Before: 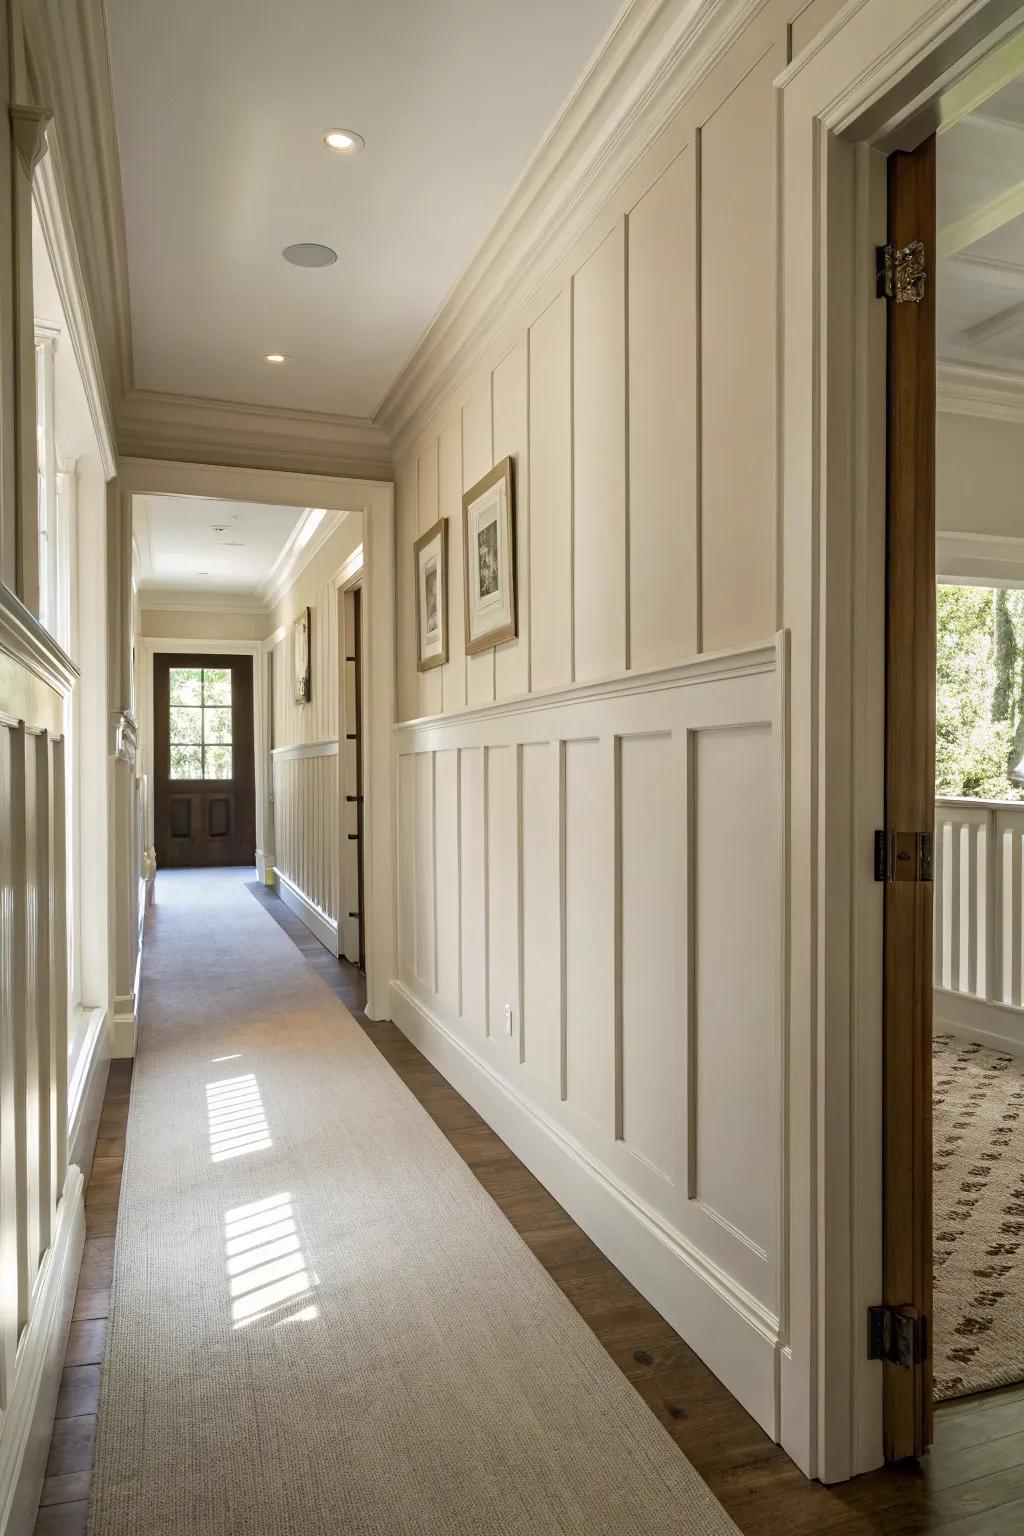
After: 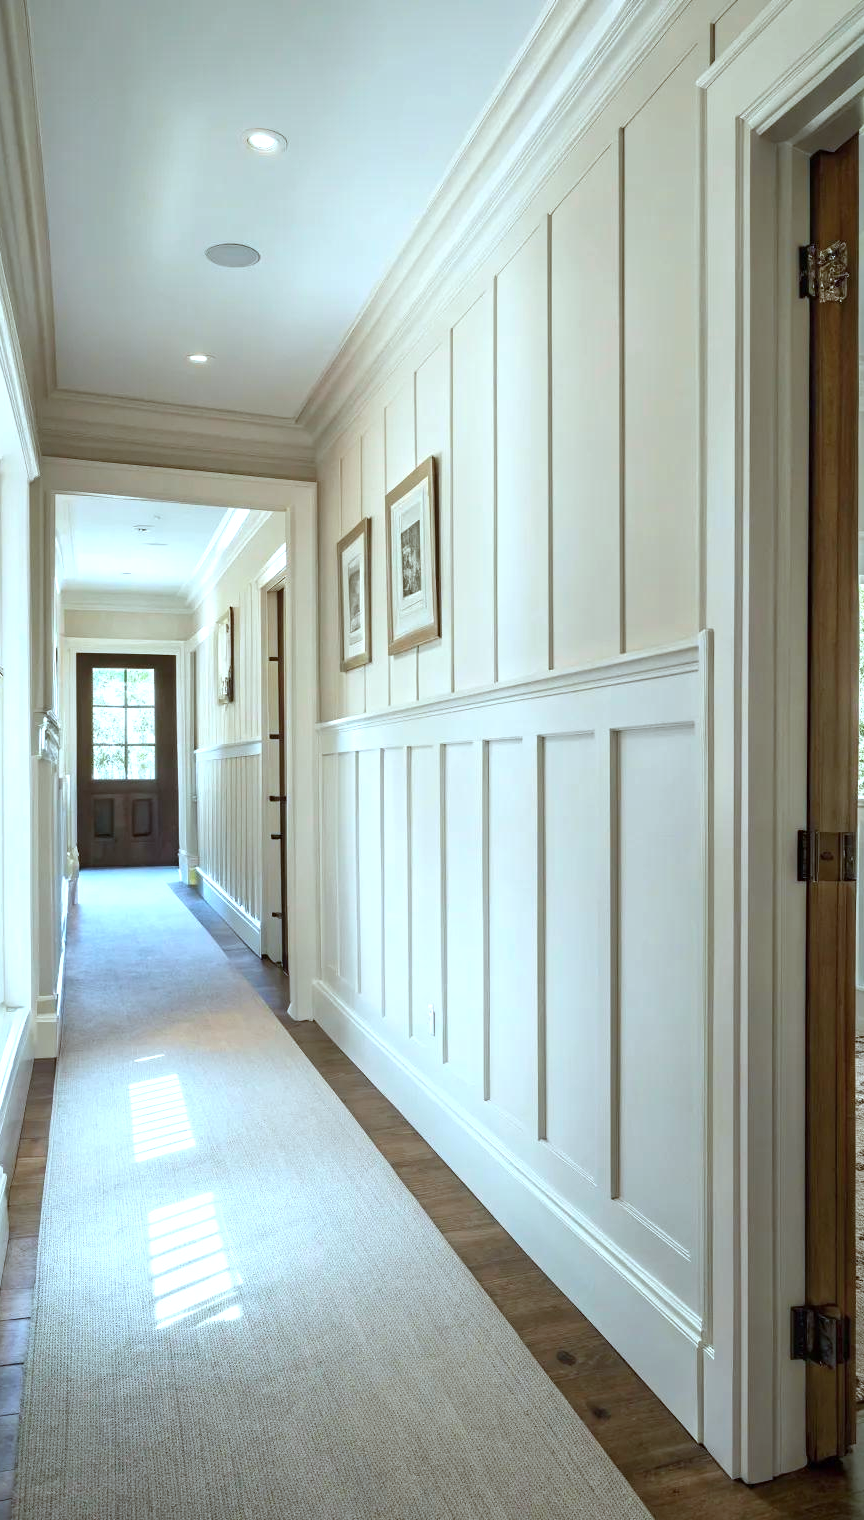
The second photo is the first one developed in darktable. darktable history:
crop: left 7.598%, right 7.873%
color correction: highlights a* -10.69, highlights b* -19.19
exposure: exposure 0.574 EV, compensate highlight preservation false
